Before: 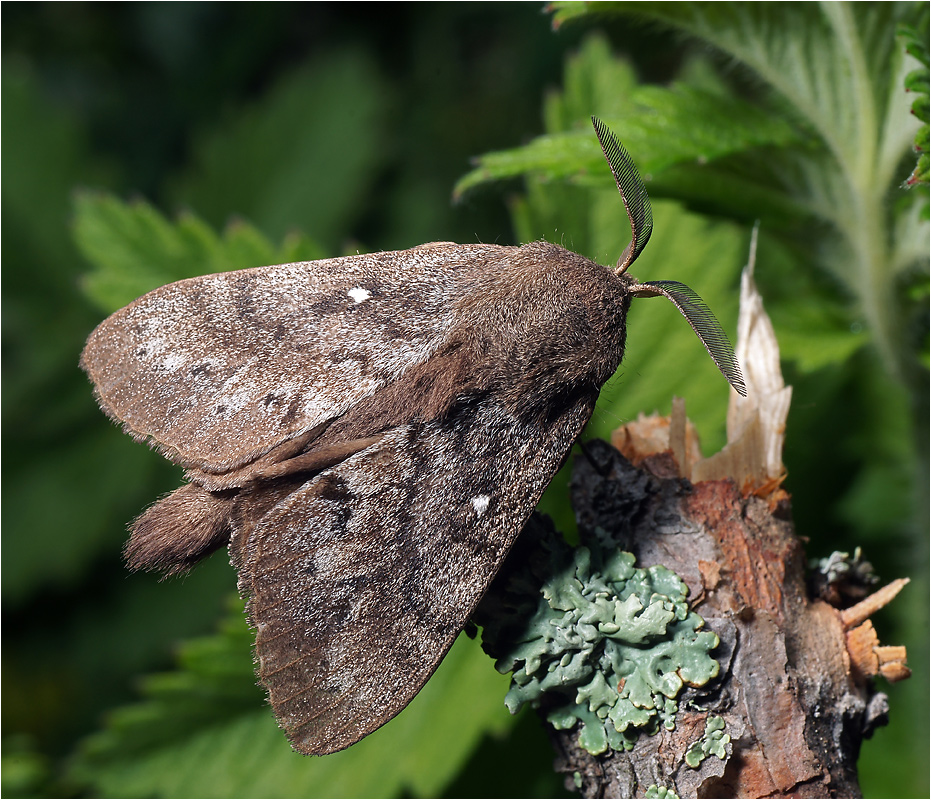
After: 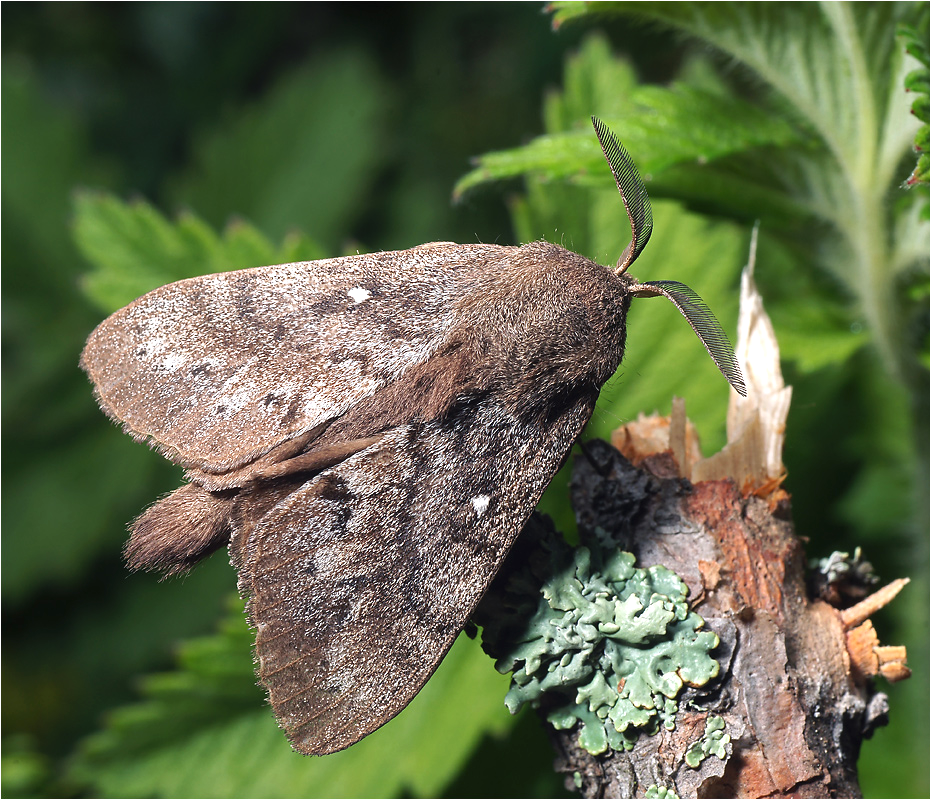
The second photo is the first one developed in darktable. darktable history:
exposure: black level correction -0.002, exposure 0.547 EV, compensate highlight preservation false
